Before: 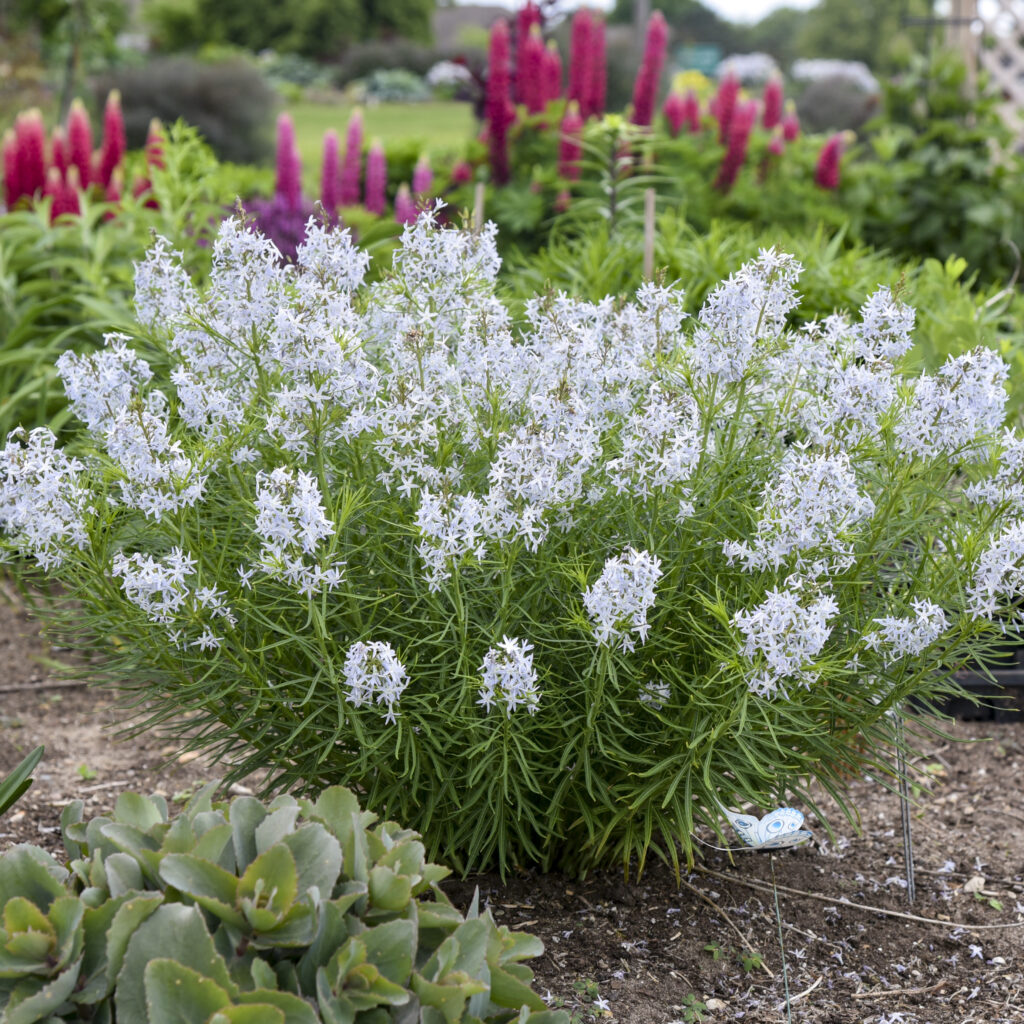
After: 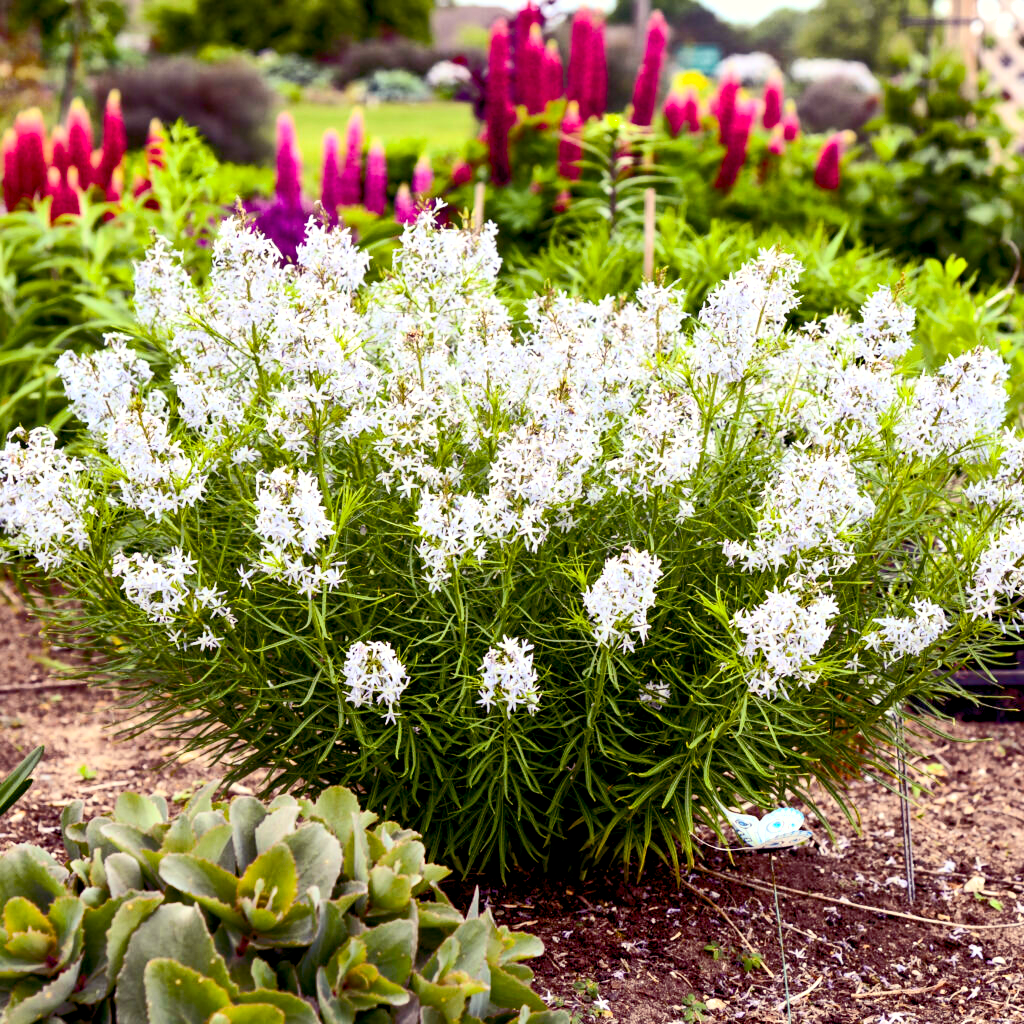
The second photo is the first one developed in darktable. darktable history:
contrast brightness saturation: contrast 0.39, brightness 0.1
color balance rgb: shadows lift › luminance -21.66%, shadows lift › chroma 8.98%, shadows lift › hue 283.37°, power › chroma 1.55%, power › hue 25.59°, highlights gain › luminance 6.08%, highlights gain › chroma 2.55%, highlights gain › hue 90°, global offset › luminance -0.87%, perceptual saturation grading › global saturation 27.49%, perceptual saturation grading › highlights -28.39%, perceptual saturation grading › mid-tones 15.22%, perceptual saturation grading › shadows 33.98%, perceptual brilliance grading › highlights 10%, perceptual brilliance grading › mid-tones 5%
shadows and highlights: on, module defaults
